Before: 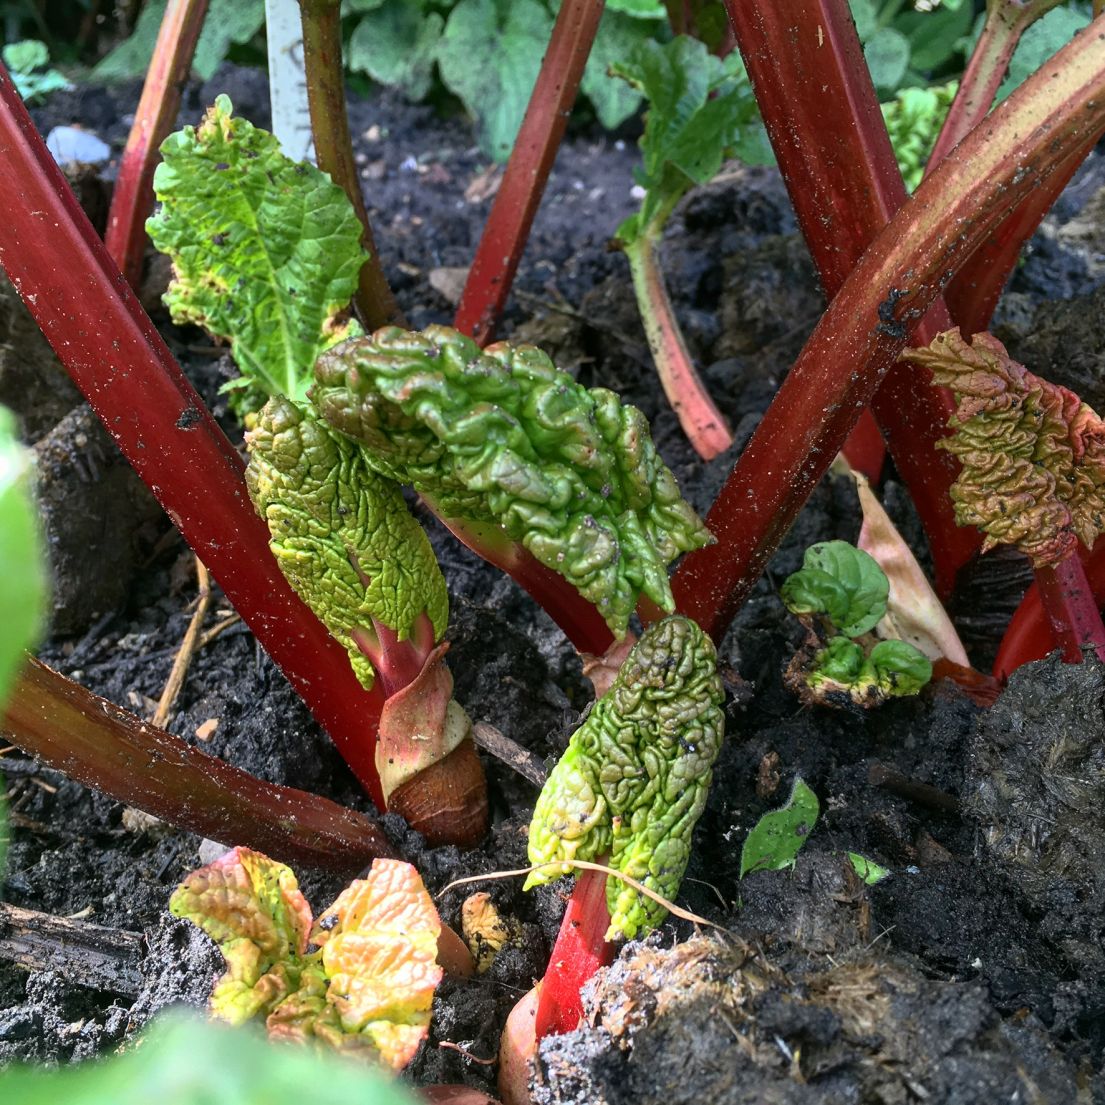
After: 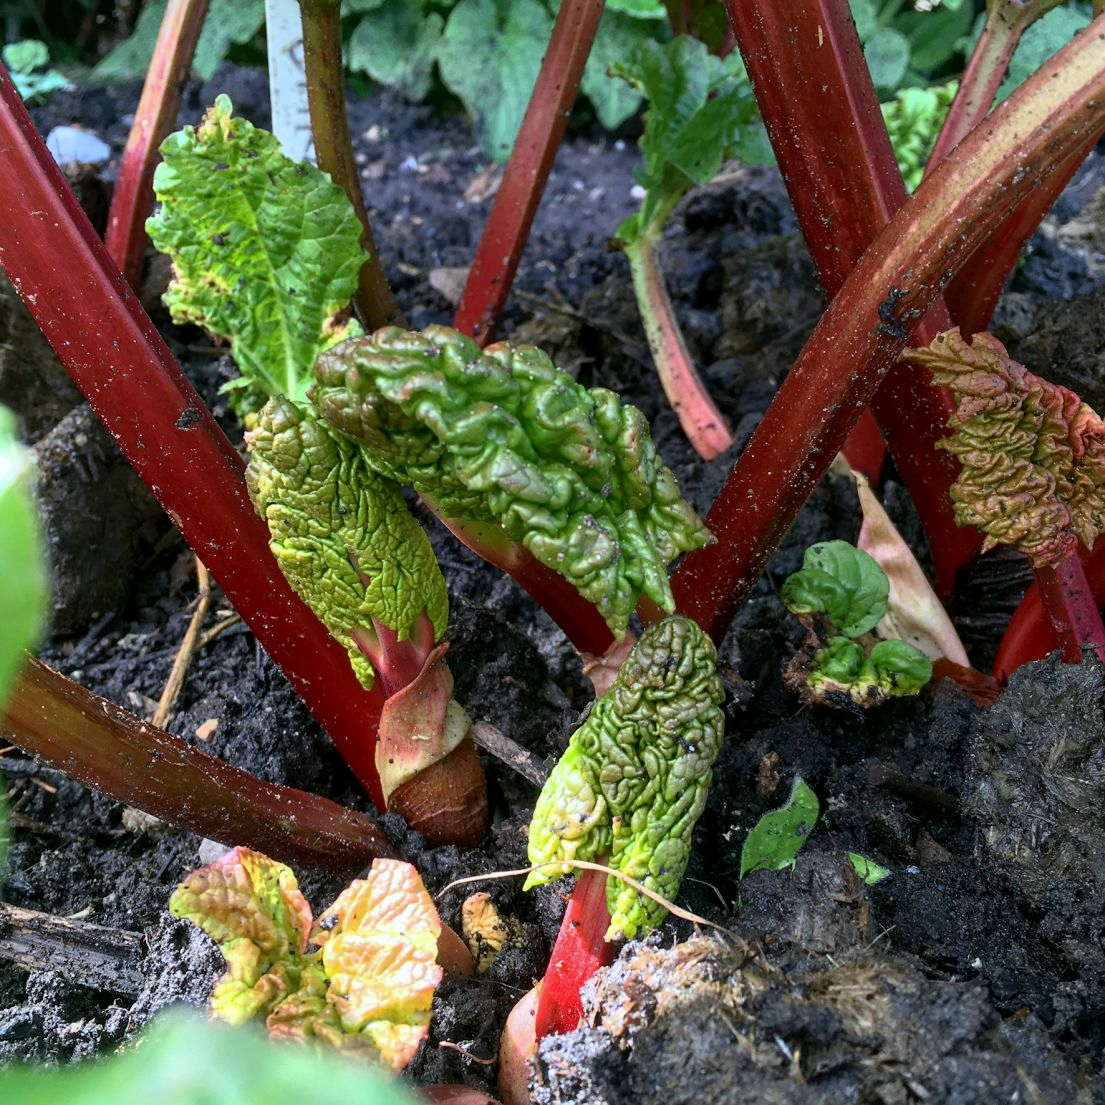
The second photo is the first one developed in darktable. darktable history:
white balance: red 0.976, blue 1.04
color balance: mode lift, gamma, gain (sRGB), lift [0.97, 1, 1, 1], gamma [1.03, 1, 1, 1]
